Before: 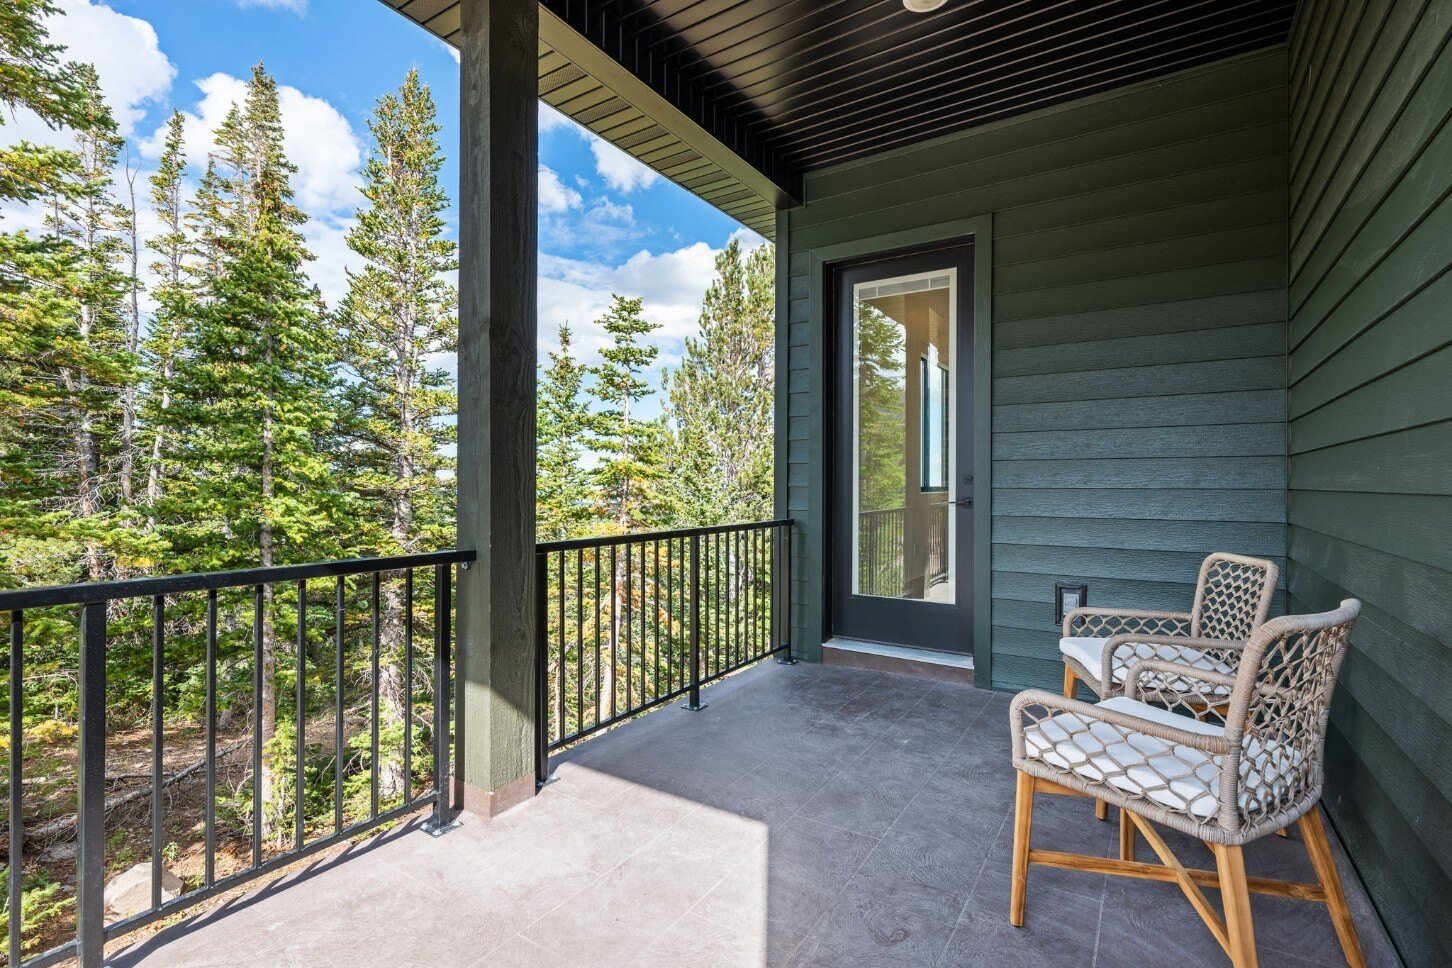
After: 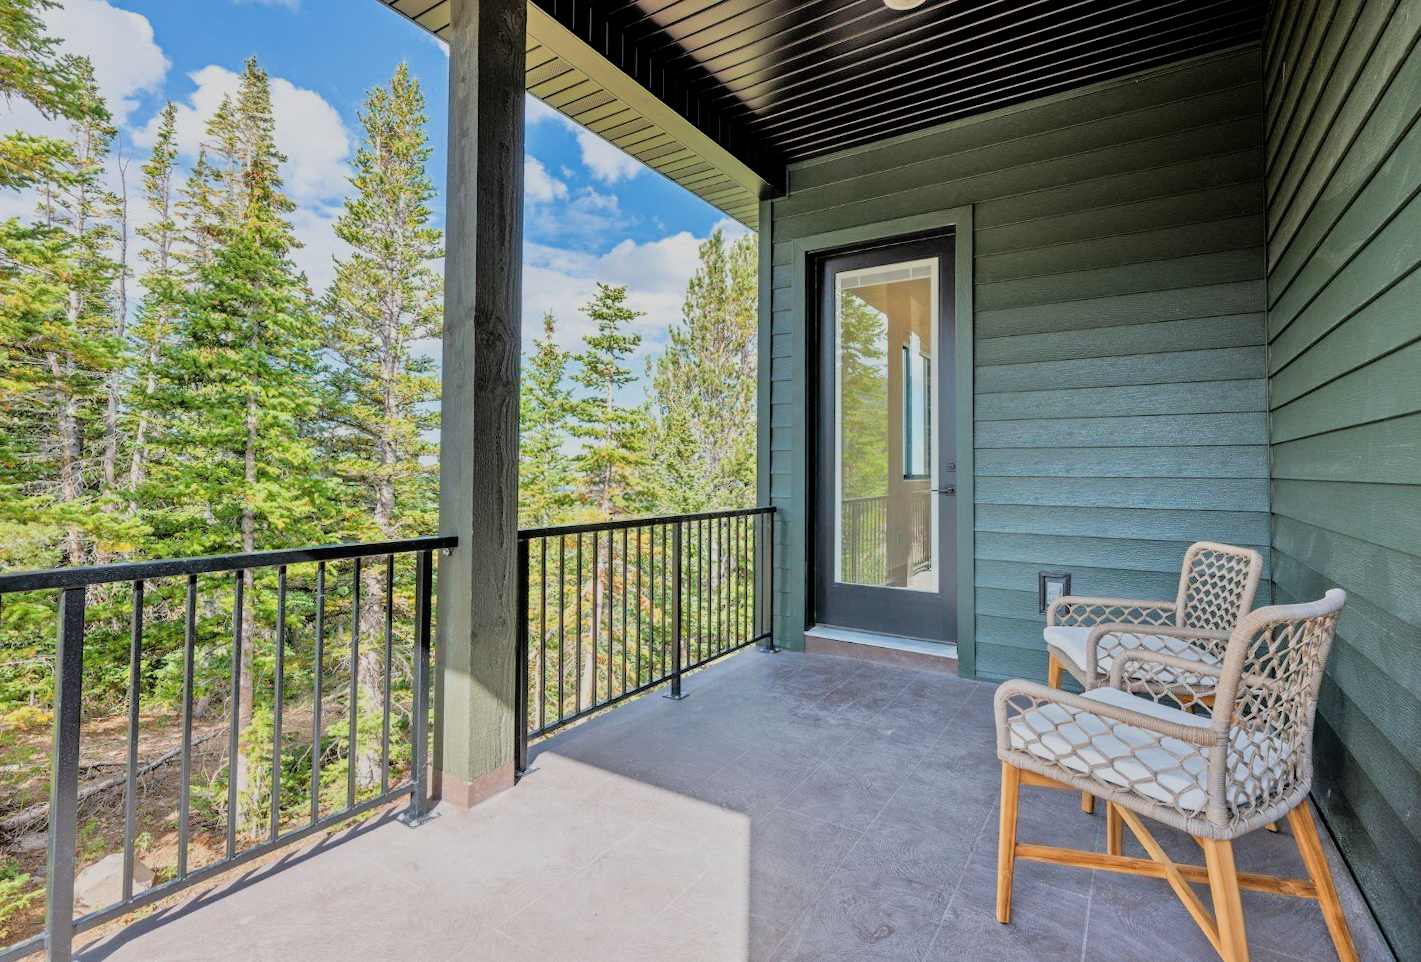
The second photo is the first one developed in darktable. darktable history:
filmic rgb: black relative exposure -7.65 EV, white relative exposure 4.56 EV, hardness 3.61, color science v6 (2022)
rotate and perspective: rotation 0.226°, lens shift (vertical) -0.042, crop left 0.023, crop right 0.982, crop top 0.006, crop bottom 0.994
tone equalizer: -7 EV 0.15 EV, -6 EV 0.6 EV, -5 EV 1.15 EV, -4 EV 1.33 EV, -3 EV 1.15 EV, -2 EV 0.6 EV, -1 EV 0.15 EV, mask exposure compensation -0.5 EV
